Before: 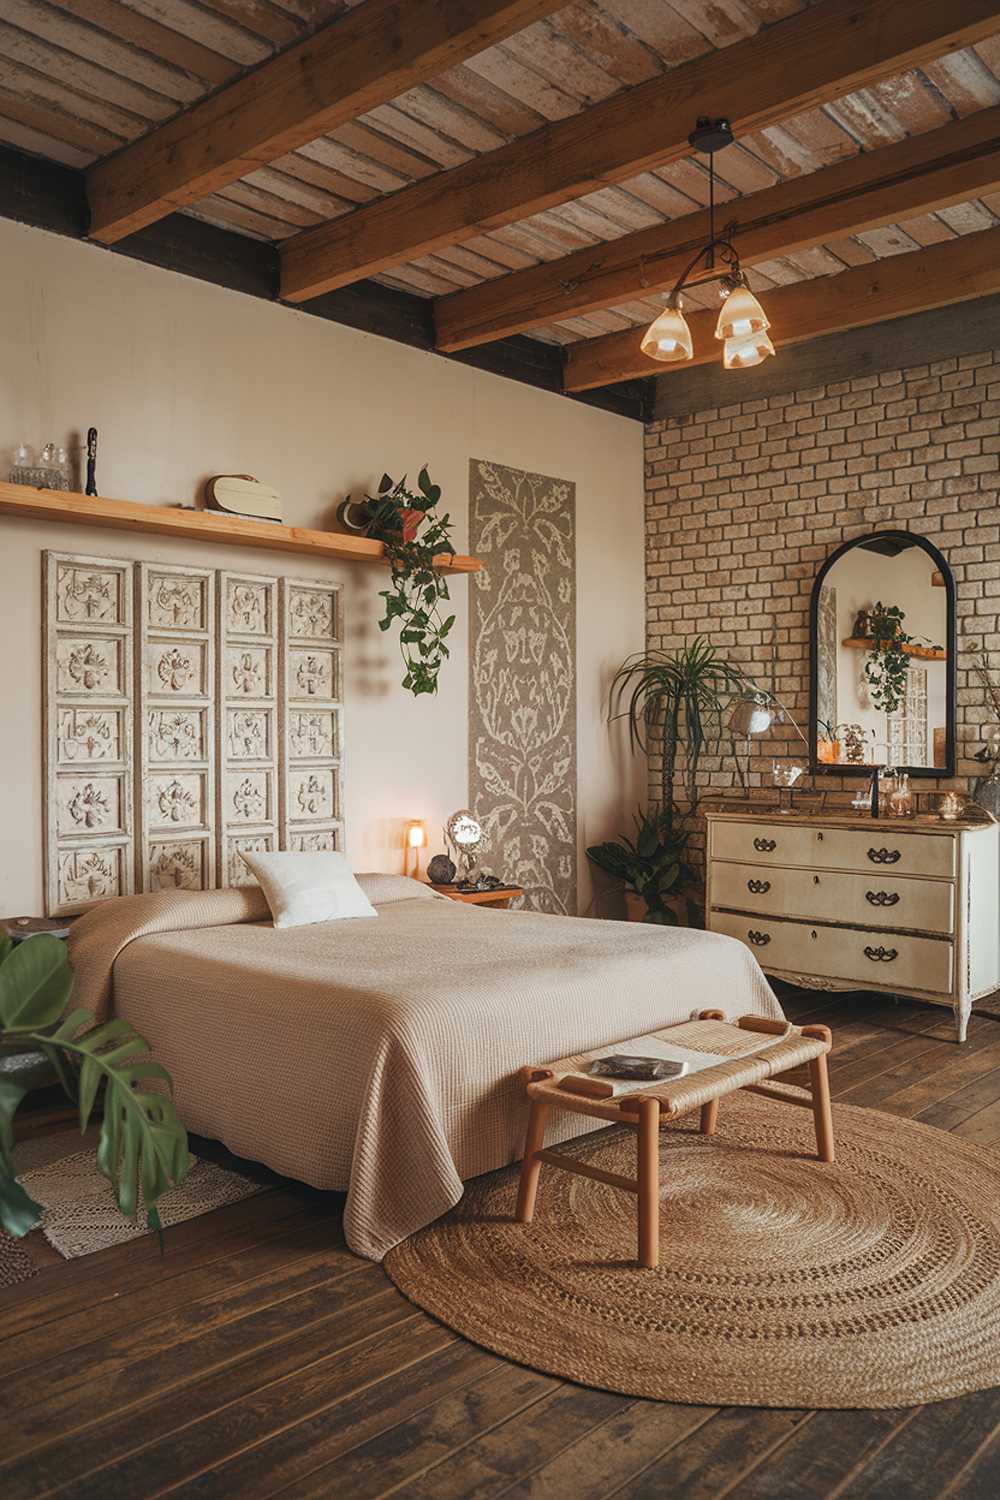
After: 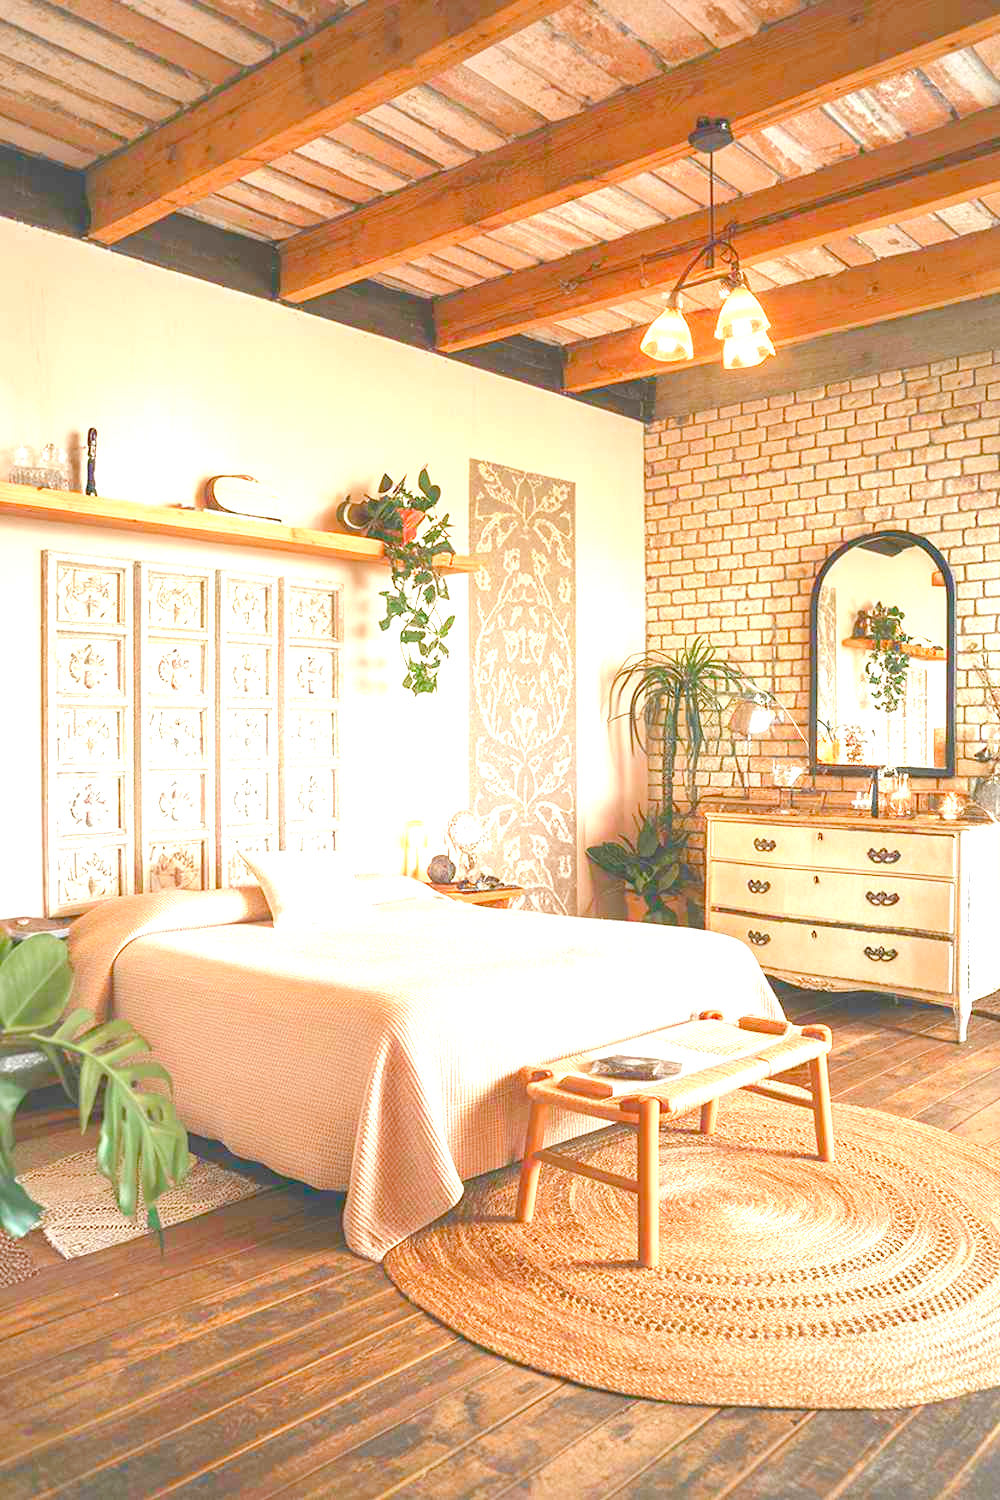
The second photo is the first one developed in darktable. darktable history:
color balance rgb: perceptual saturation grading › global saturation 20%, perceptual saturation grading › highlights -24.797%, perceptual saturation grading › shadows 25.162%
exposure: black level correction 0, exposure 1.742 EV, compensate highlight preservation false
levels: levels [0, 0.397, 0.955]
